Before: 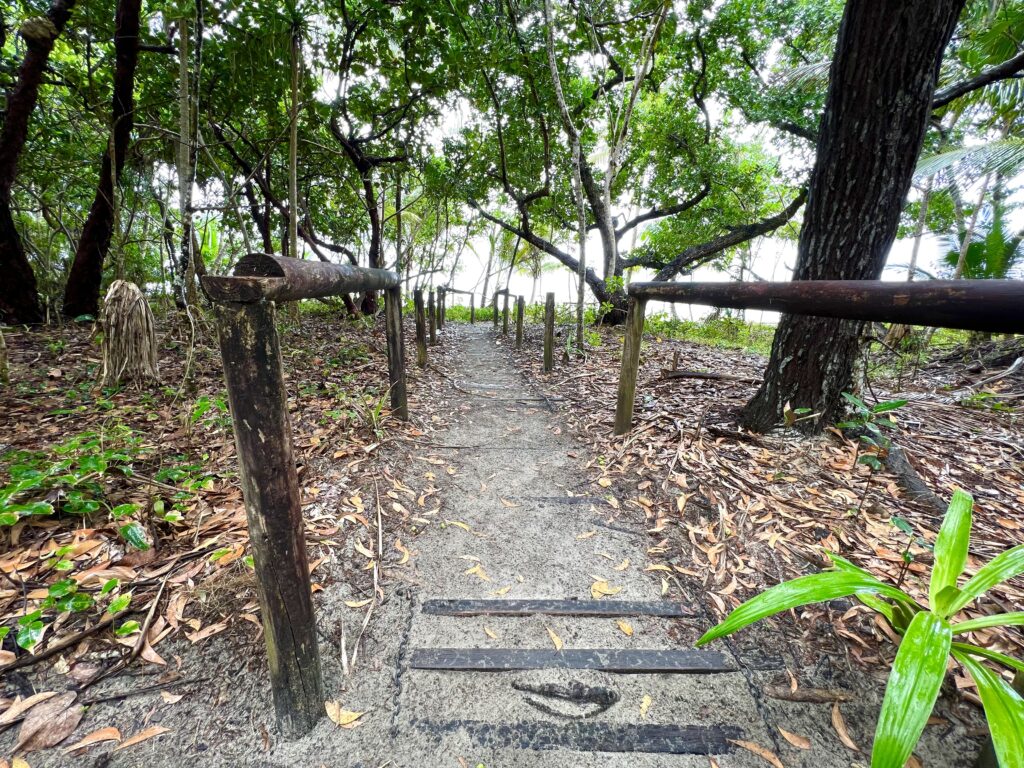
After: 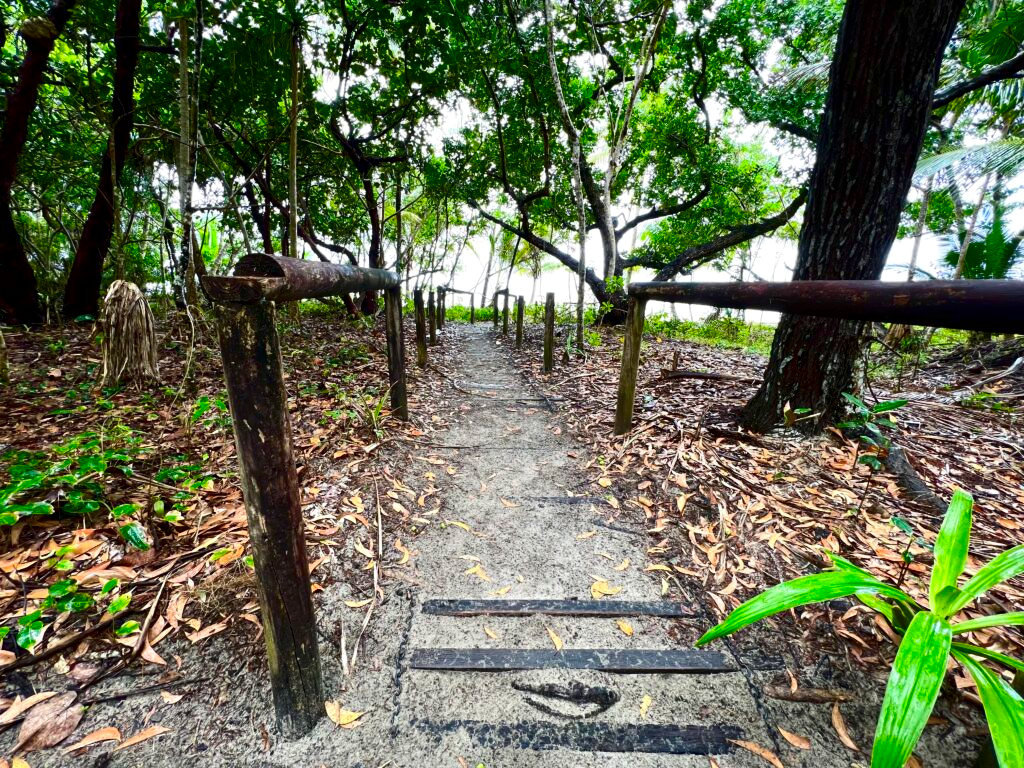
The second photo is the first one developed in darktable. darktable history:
contrast equalizer: octaves 7, y [[0.439, 0.44, 0.442, 0.457, 0.493, 0.498], [0.5 ×6], [0.5 ×6], [0 ×6], [0 ×6]], mix -0.181
contrast brightness saturation: contrast 0.188, brightness -0.106, saturation 0.211
